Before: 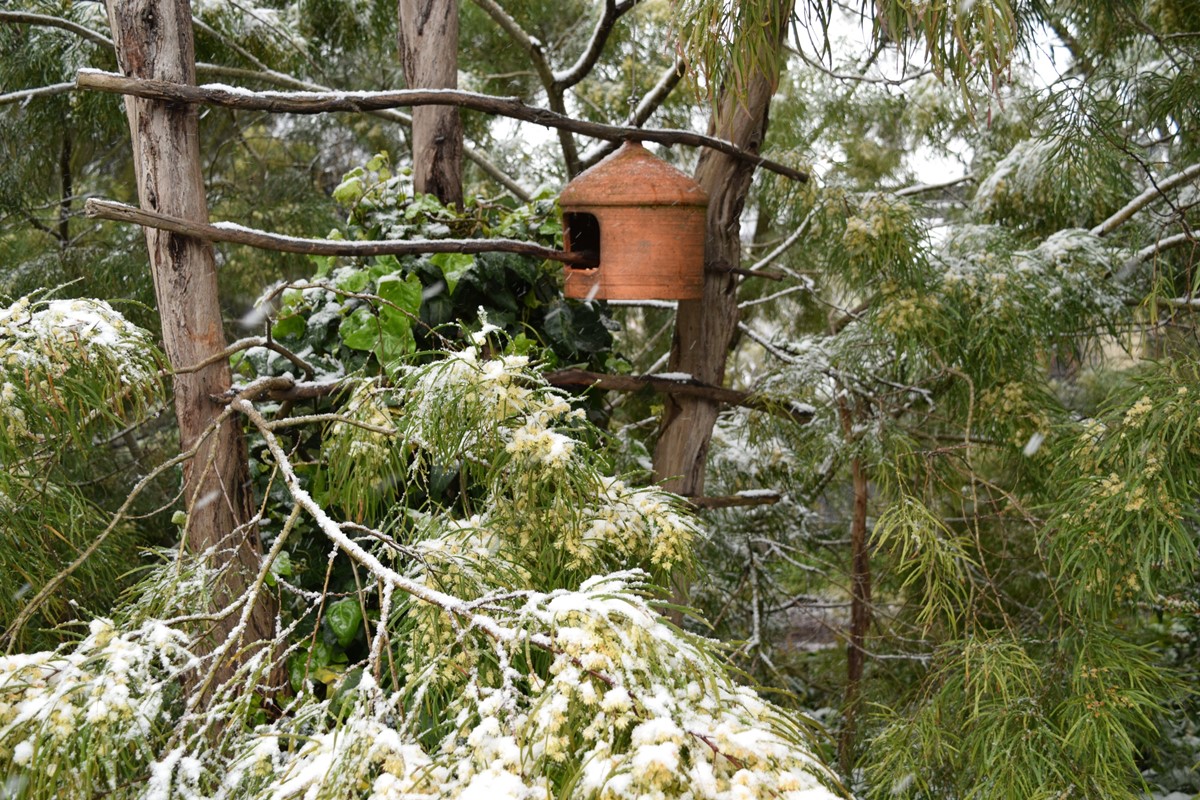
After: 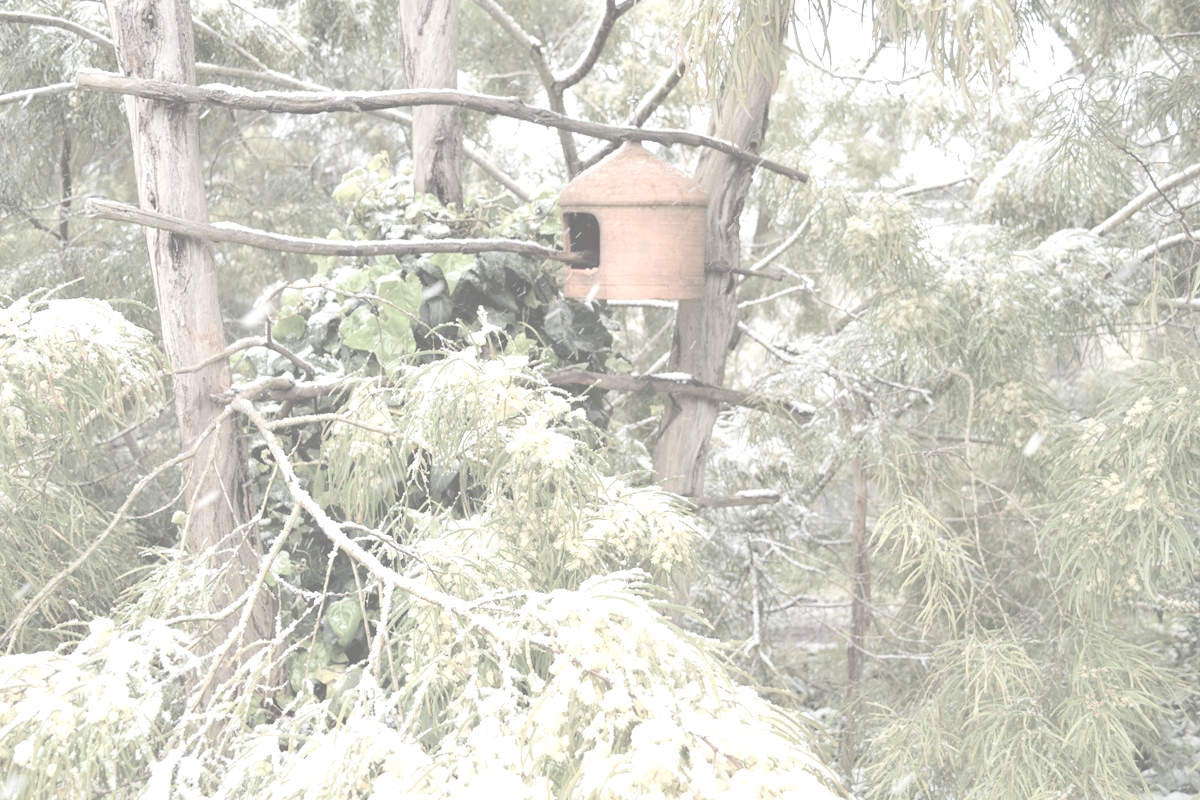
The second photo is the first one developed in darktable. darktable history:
tone equalizer: -8 EV -0.775 EV, -7 EV -0.716 EV, -6 EV -0.567 EV, -5 EV -0.376 EV, -3 EV 0.394 EV, -2 EV 0.6 EV, -1 EV 0.685 EV, +0 EV 0.781 EV
contrast brightness saturation: contrast -0.331, brightness 0.753, saturation -0.793
exposure: exposure 1.142 EV, compensate highlight preservation false
